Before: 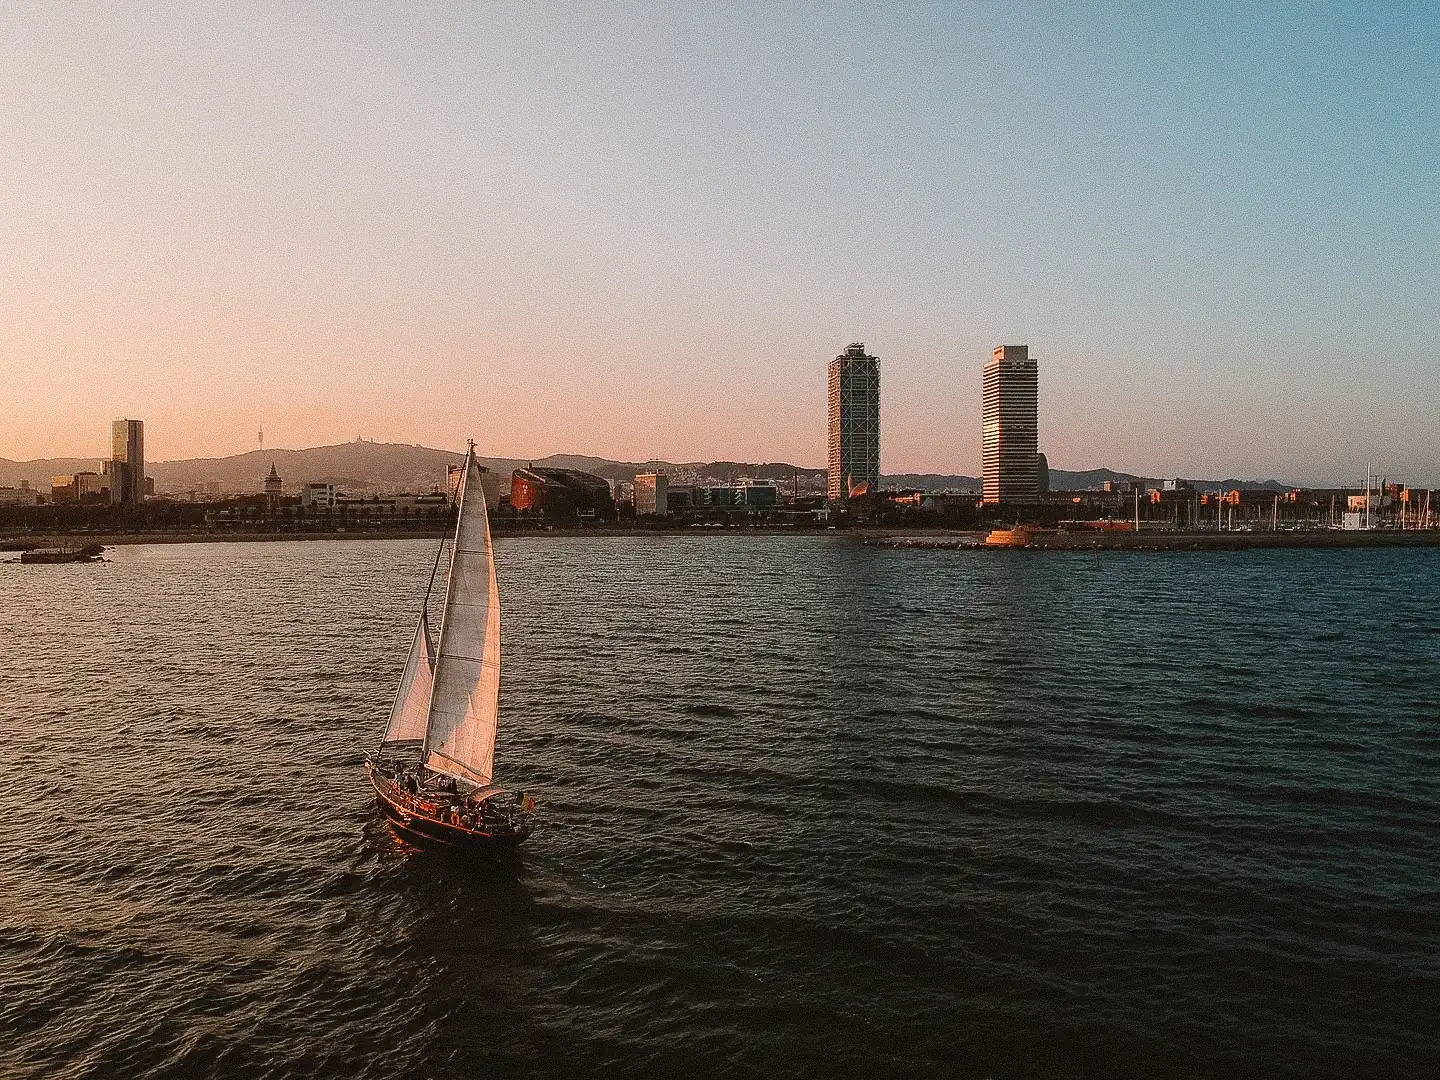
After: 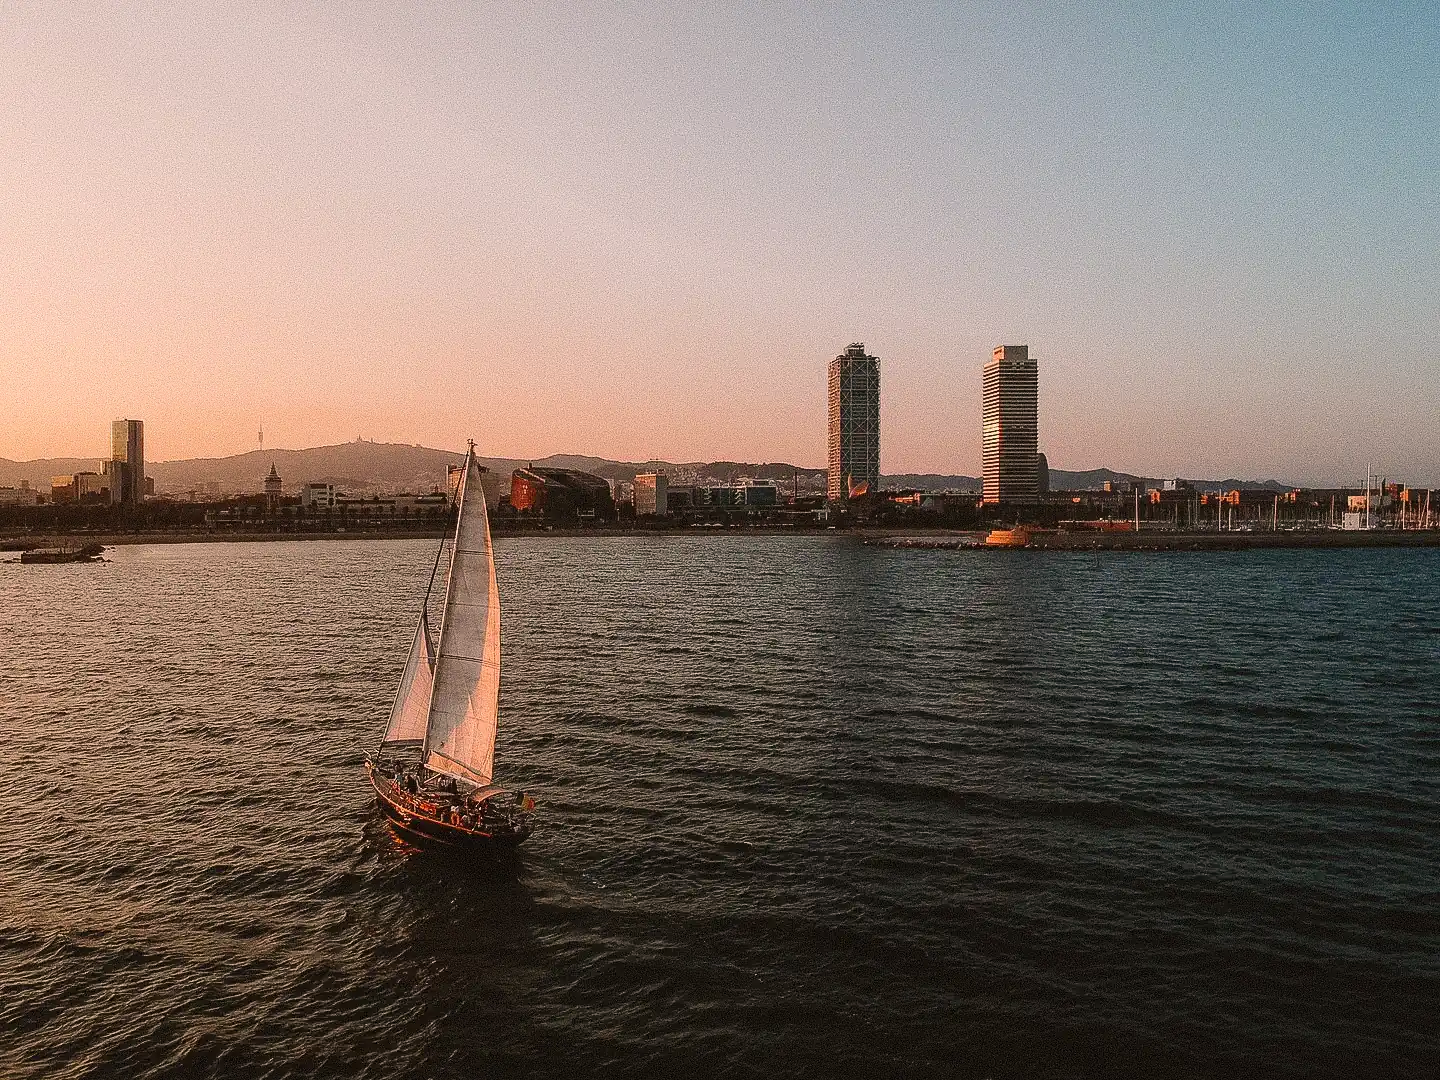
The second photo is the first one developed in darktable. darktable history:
exposure: compensate highlight preservation false
color correction: highlights a* 5.81, highlights b* 4.84
